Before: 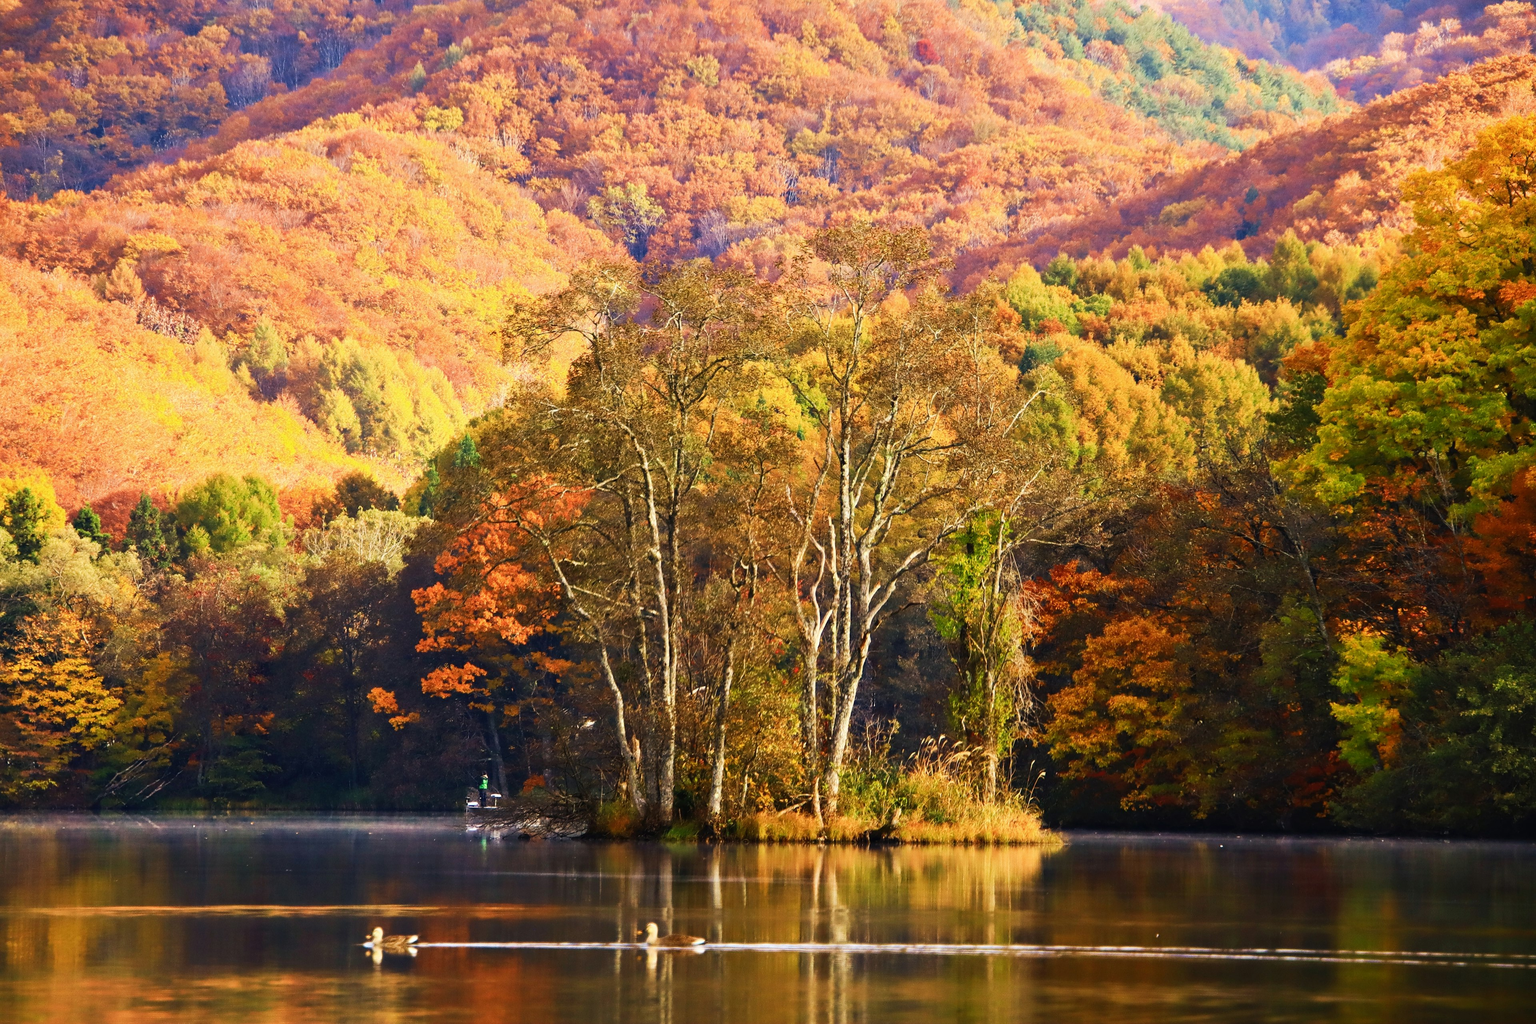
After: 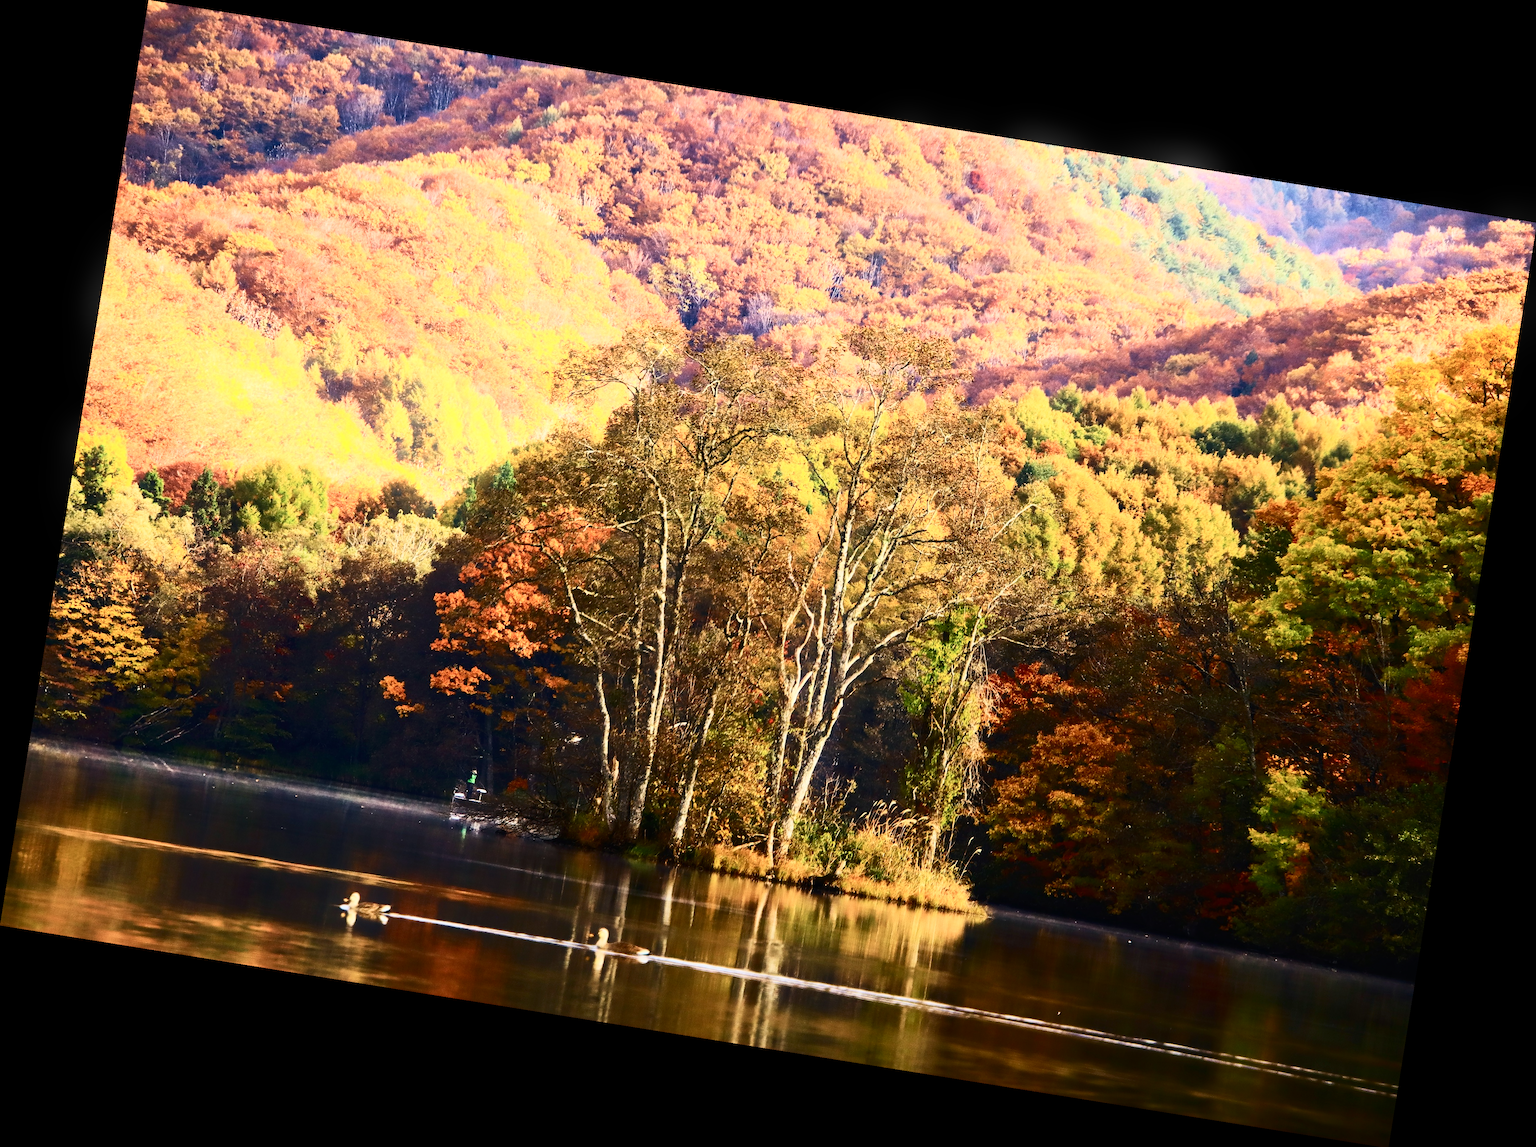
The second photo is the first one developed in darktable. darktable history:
contrast brightness saturation: contrast 0.39, brightness 0.1
rotate and perspective: rotation 9.12°, automatic cropping off
graduated density: rotation -180°, offset 27.42
bloom: size 9%, threshold 100%, strength 7%
